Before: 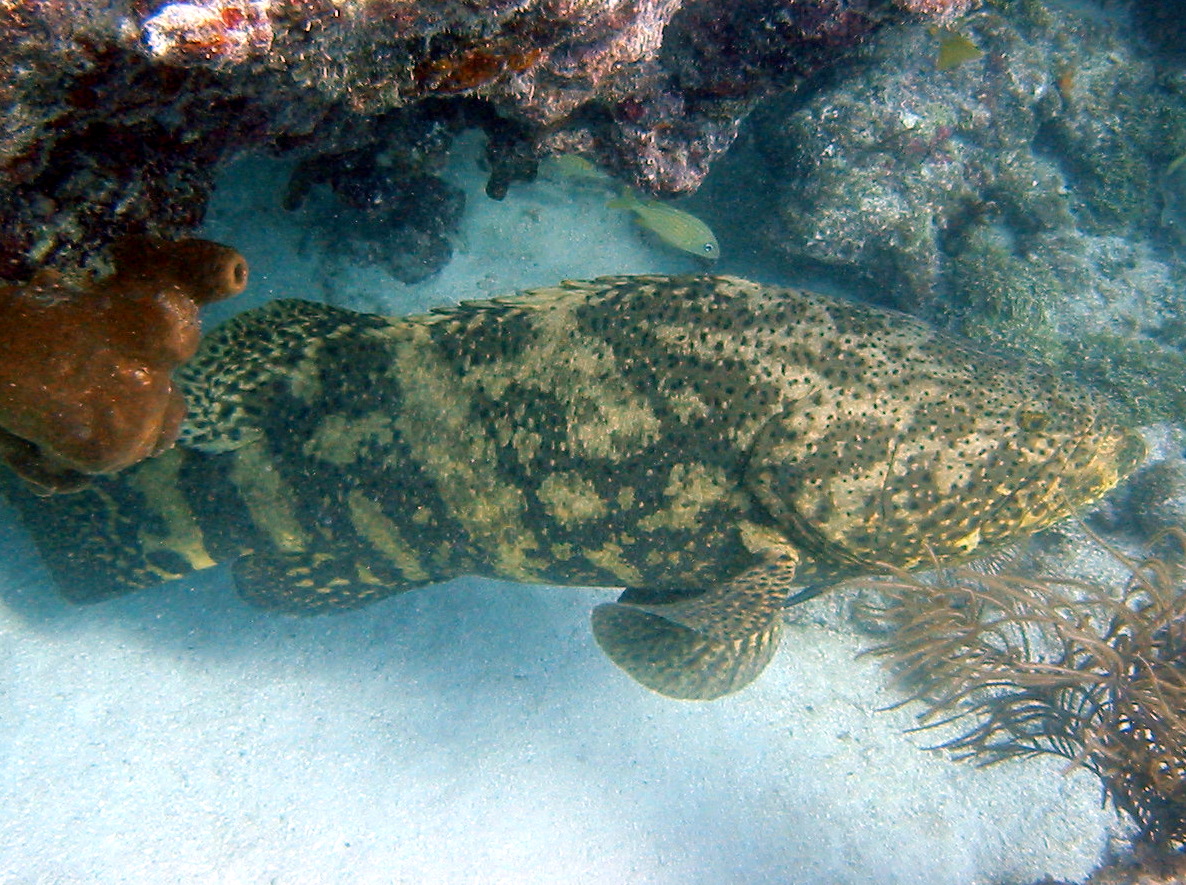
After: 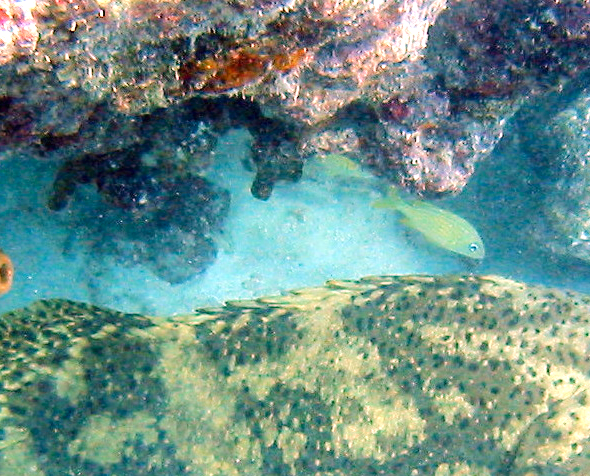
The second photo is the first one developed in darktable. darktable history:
tone curve: curves: ch0 [(0, 0) (0.003, 0.004) (0.011, 0.015) (0.025, 0.033) (0.044, 0.058) (0.069, 0.091) (0.1, 0.131) (0.136, 0.179) (0.177, 0.233) (0.224, 0.295) (0.277, 0.364) (0.335, 0.434) (0.399, 0.51) (0.468, 0.583) (0.543, 0.654) (0.623, 0.724) (0.709, 0.789) (0.801, 0.852) (0.898, 0.924) (1, 1)], color space Lab, linked channels, preserve colors none
exposure: black level correction 0, exposure 1.001 EV, compensate highlight preservation false
crop: left 19.887%, right 30.283%, bottom 46.168%
base curve: curves: ch0 [(0, 0) (0.297, 0.298) (1, 1)], preserve colors none
